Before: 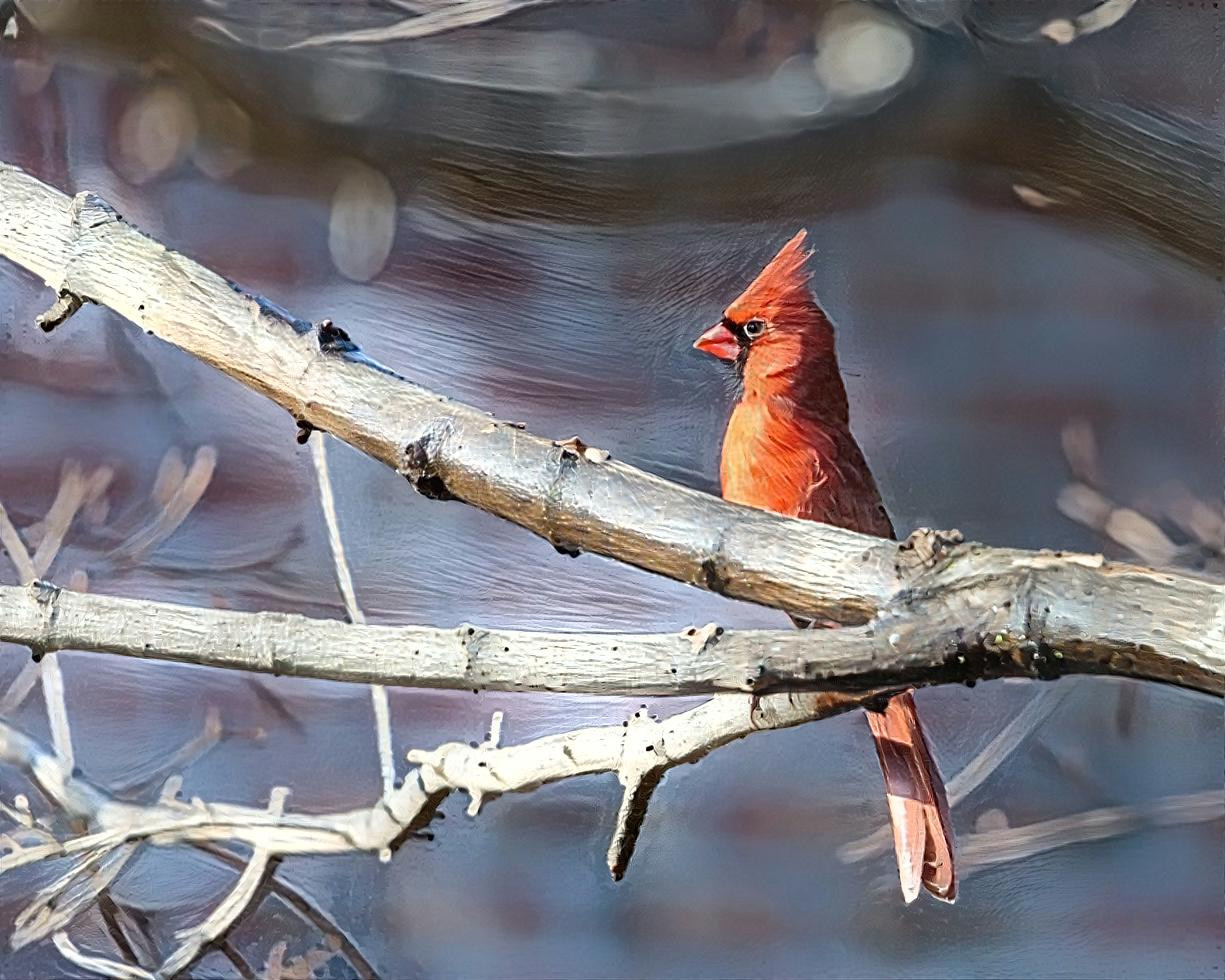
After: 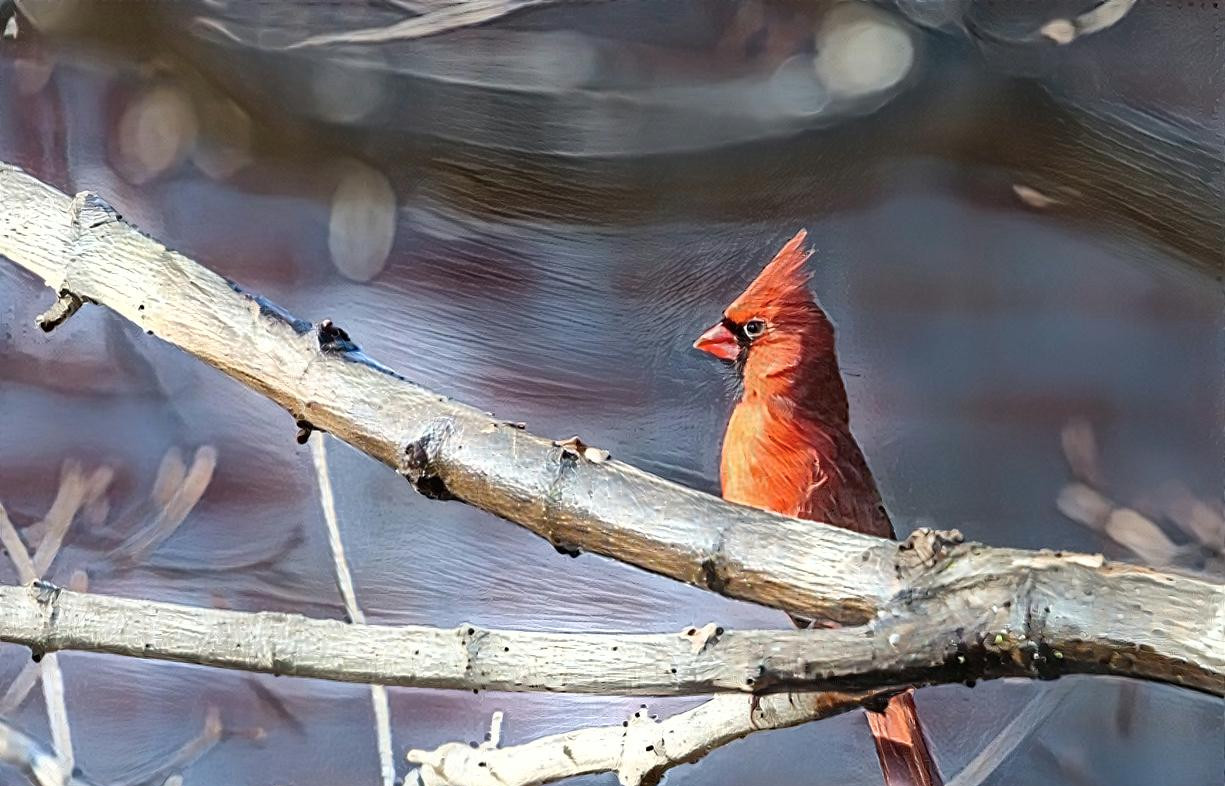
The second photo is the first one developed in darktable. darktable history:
crop: bottom 19.713%
color balance rgb: perceptual saturation grading › global saturation 0.674%
